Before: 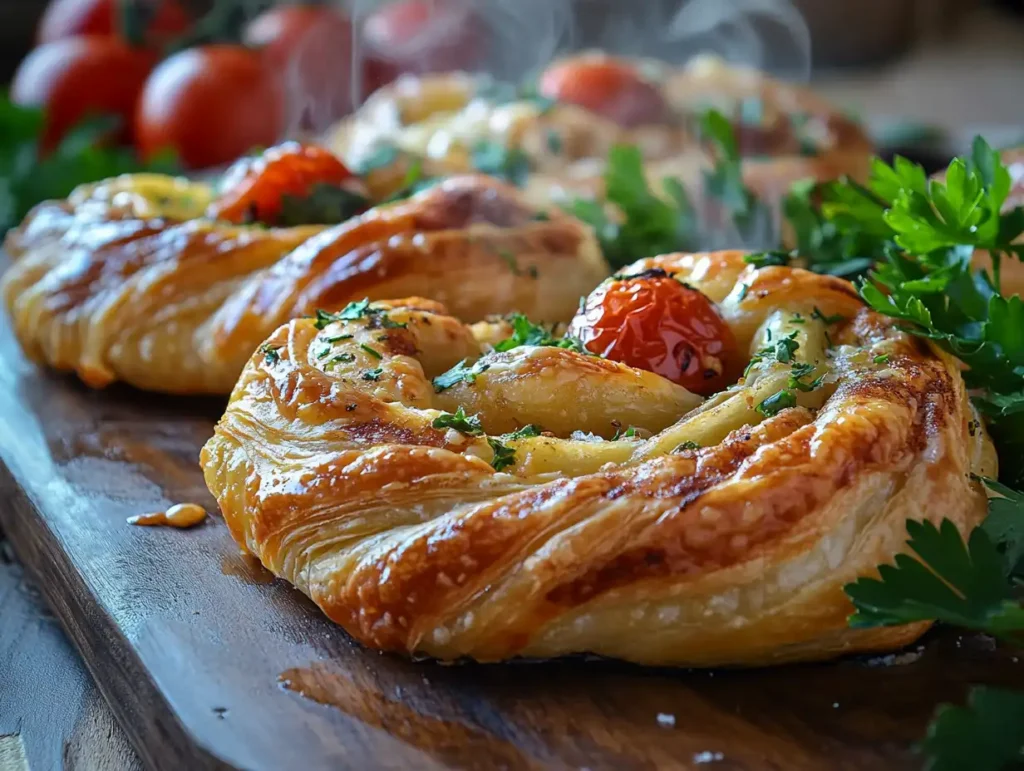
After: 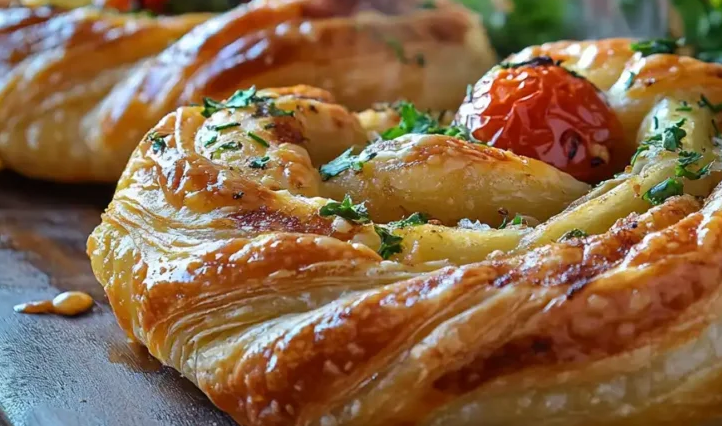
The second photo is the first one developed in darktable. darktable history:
crop: left 11.123%, top 27.61%, right 18.3%, bottom 17.034%
contrast equalizer: y [[0.5 ×6], [0.5 ×6], [0.5, 0.5, 0.501, 0.545, 0.707, 0.863], [0 ×6], [0 ×6]]
